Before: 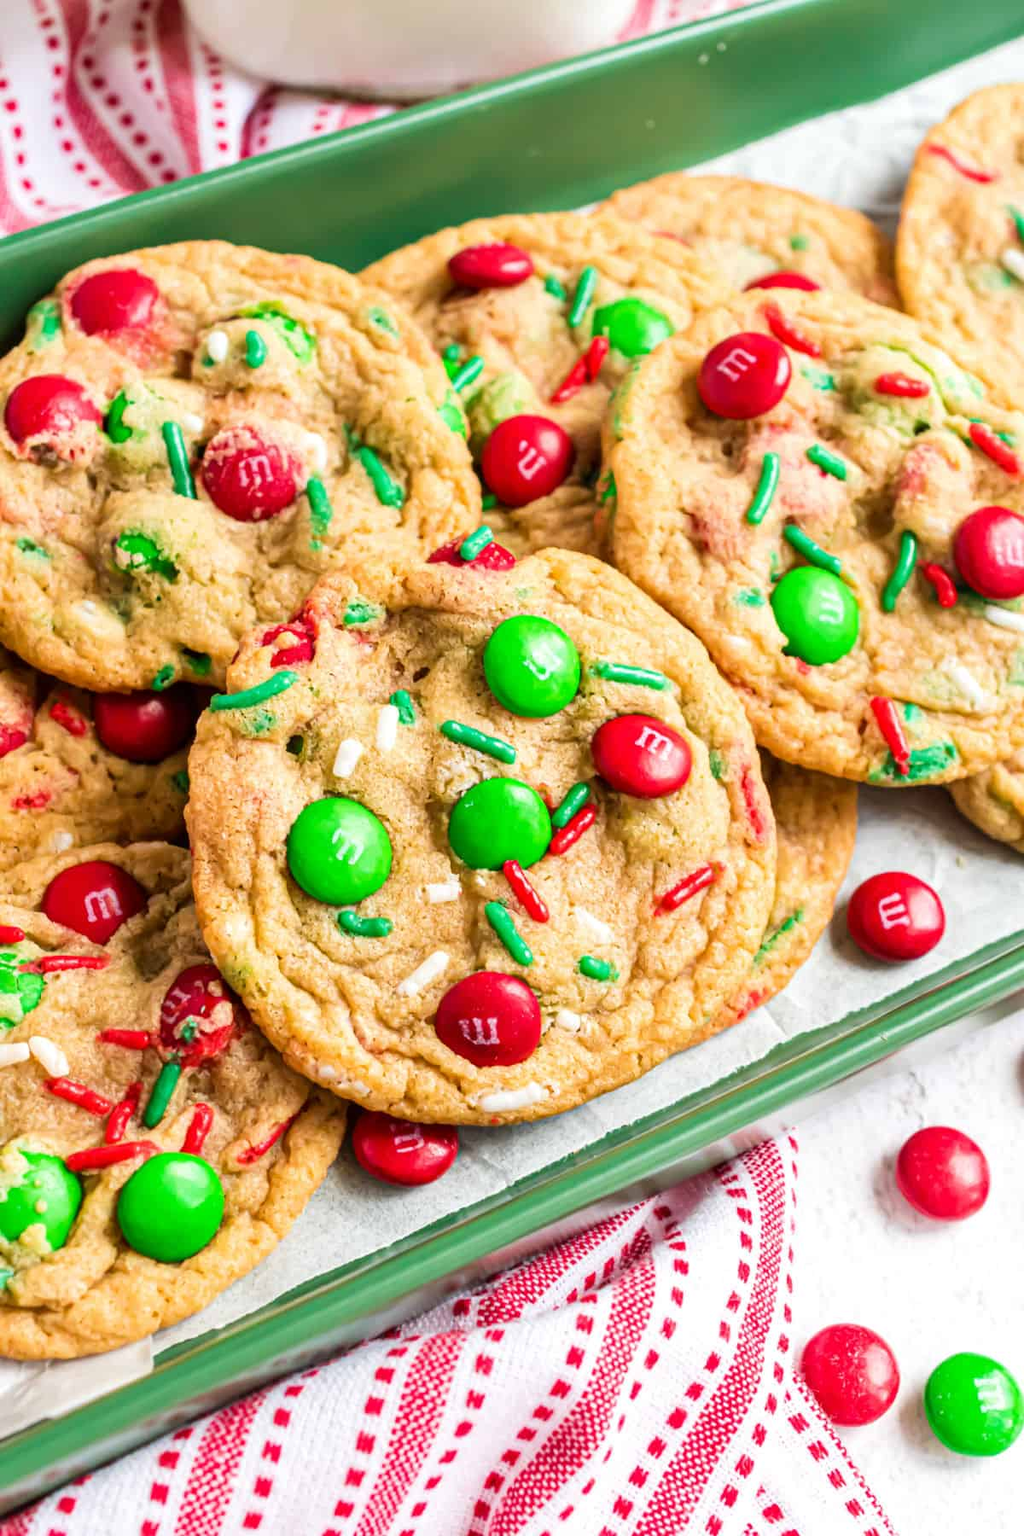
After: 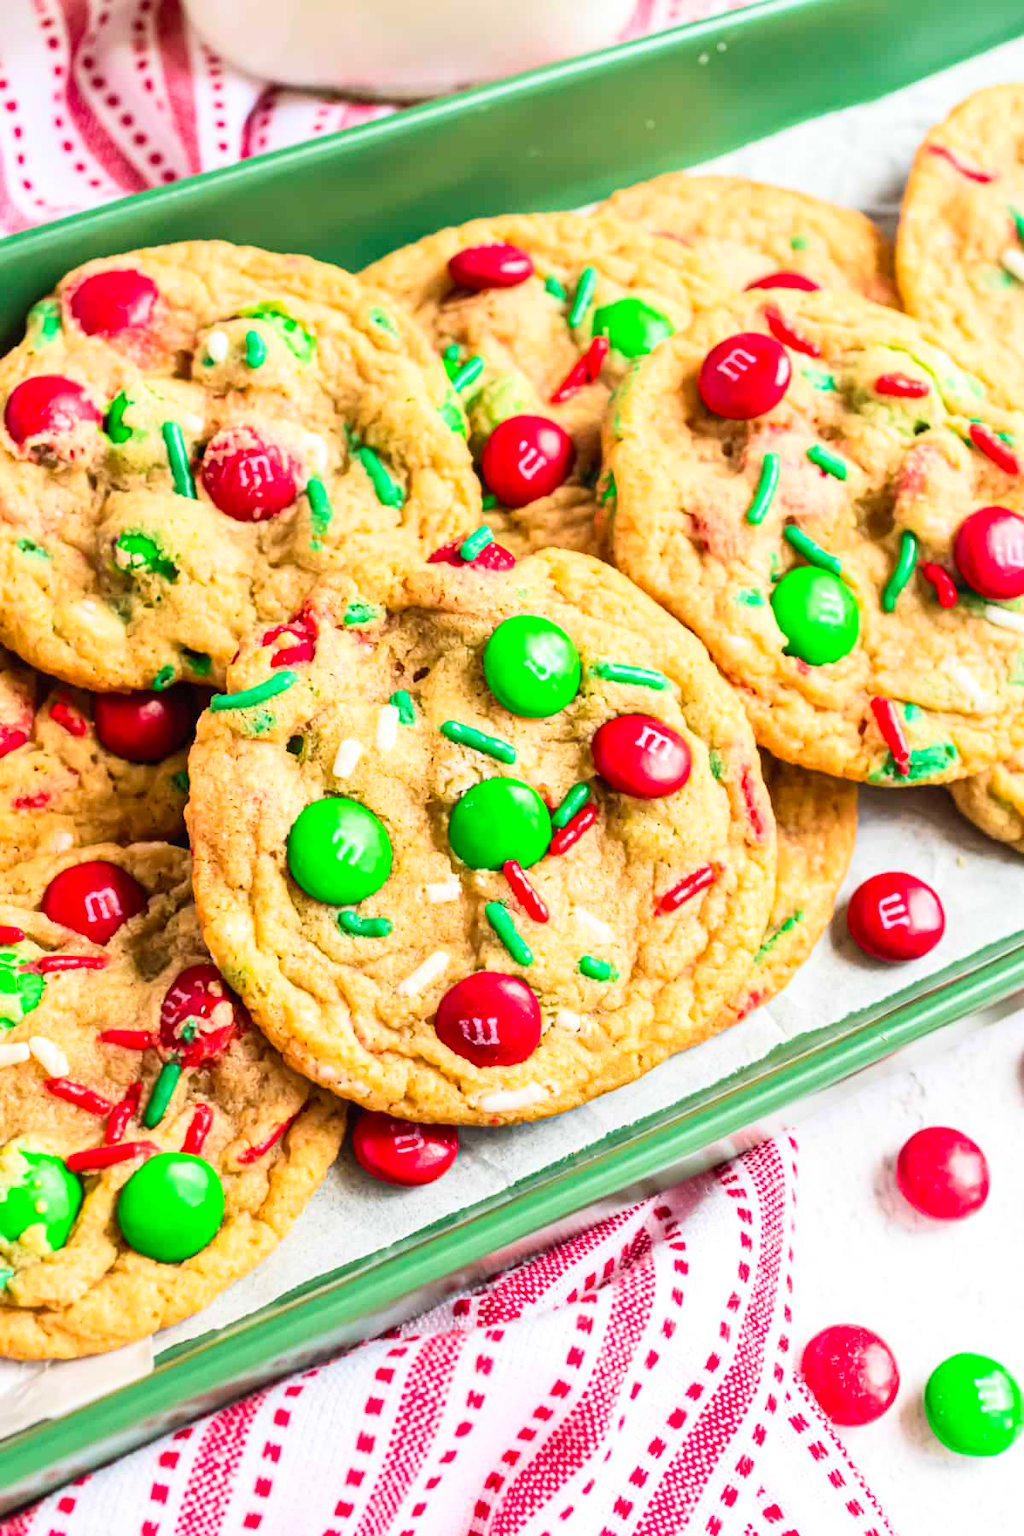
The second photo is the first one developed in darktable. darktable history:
contrast brightness saturation: contrast 0.199, brightness 0.157, saturation 0.223
